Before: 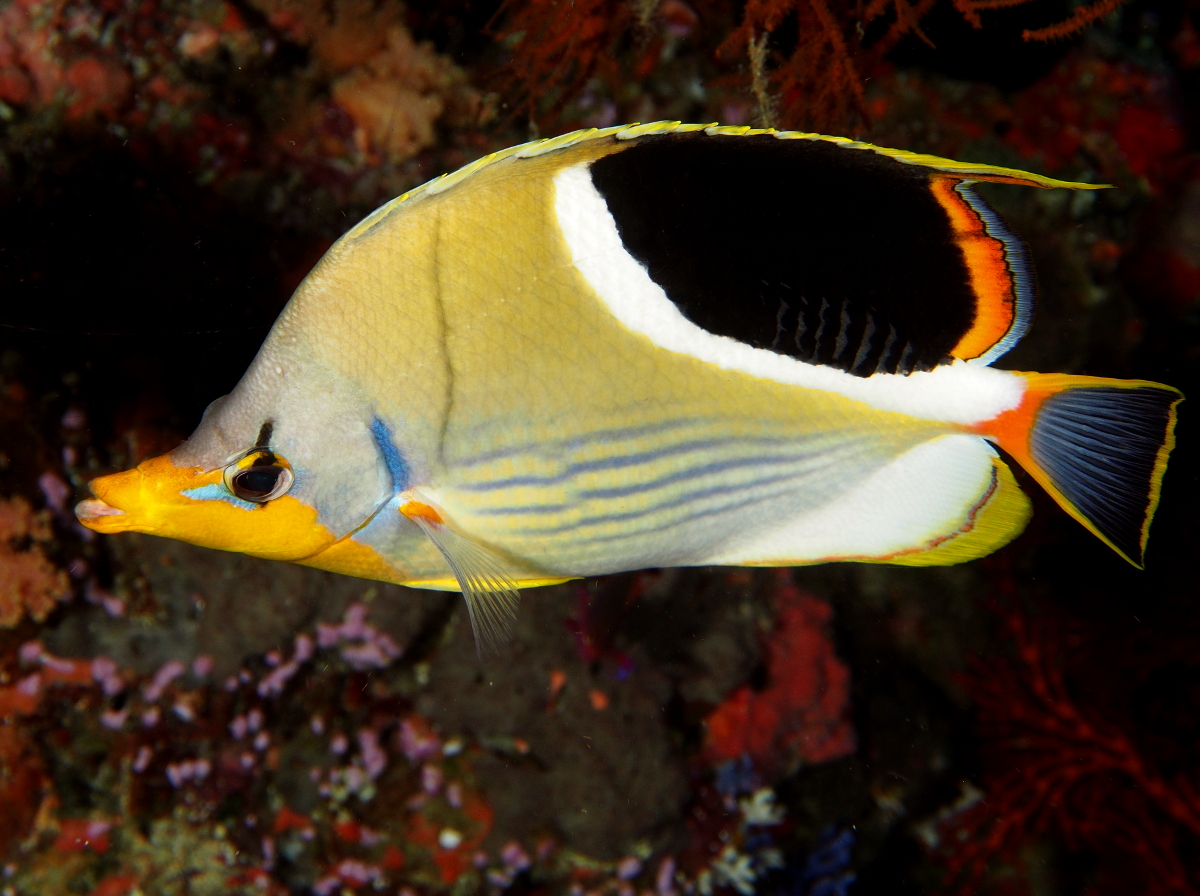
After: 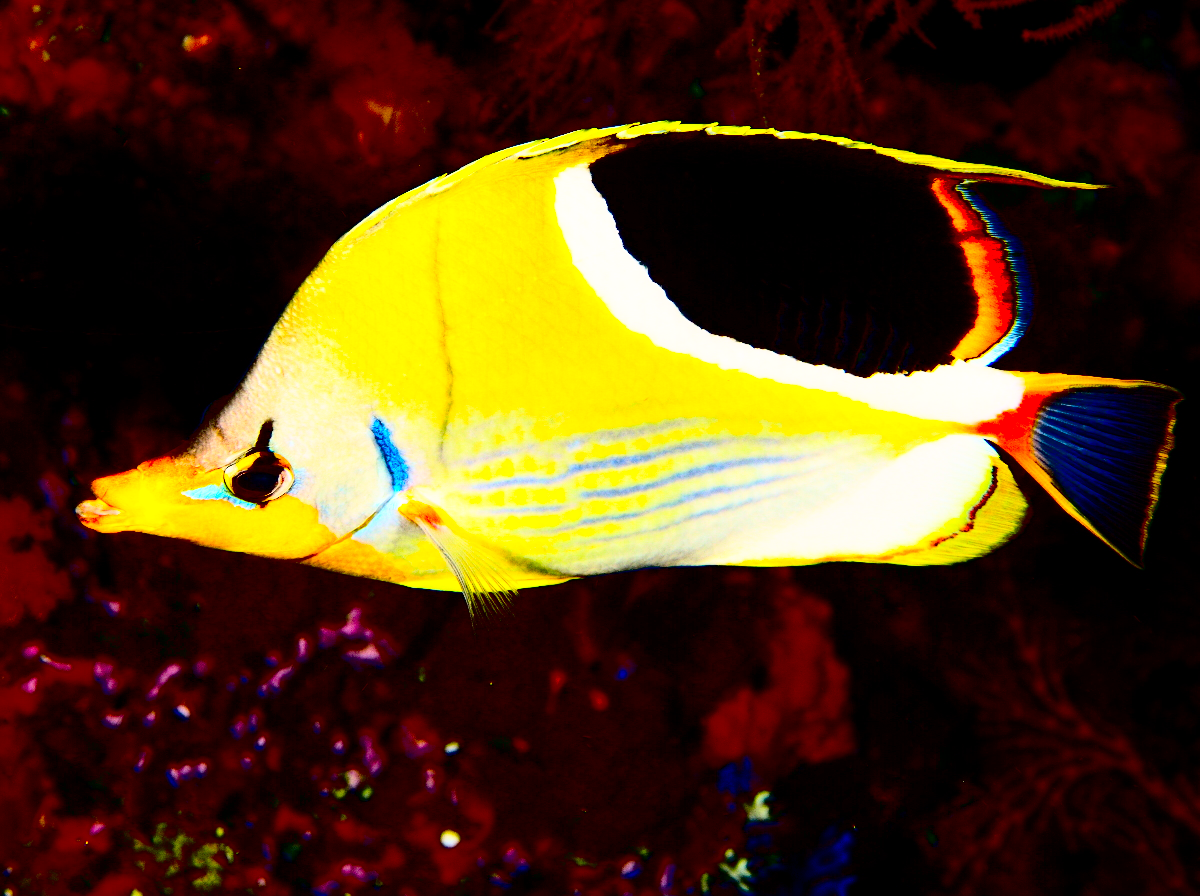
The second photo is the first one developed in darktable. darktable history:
color balance rgb: highlights gain › chroma 1.386%, highlights gain › hue 50.35°, perceptual saturation grading › global saturation 30.391%
base curve: curves: ch0 [(0, 0) (0.028, 0.03) (0.121, 0.232) (0.46, 0.748) (0.859, 0.968) (1, 1)], preserve colors none
contrast brightness saturation: contrast 0.754, brightness -0.998, saturation 0.992
